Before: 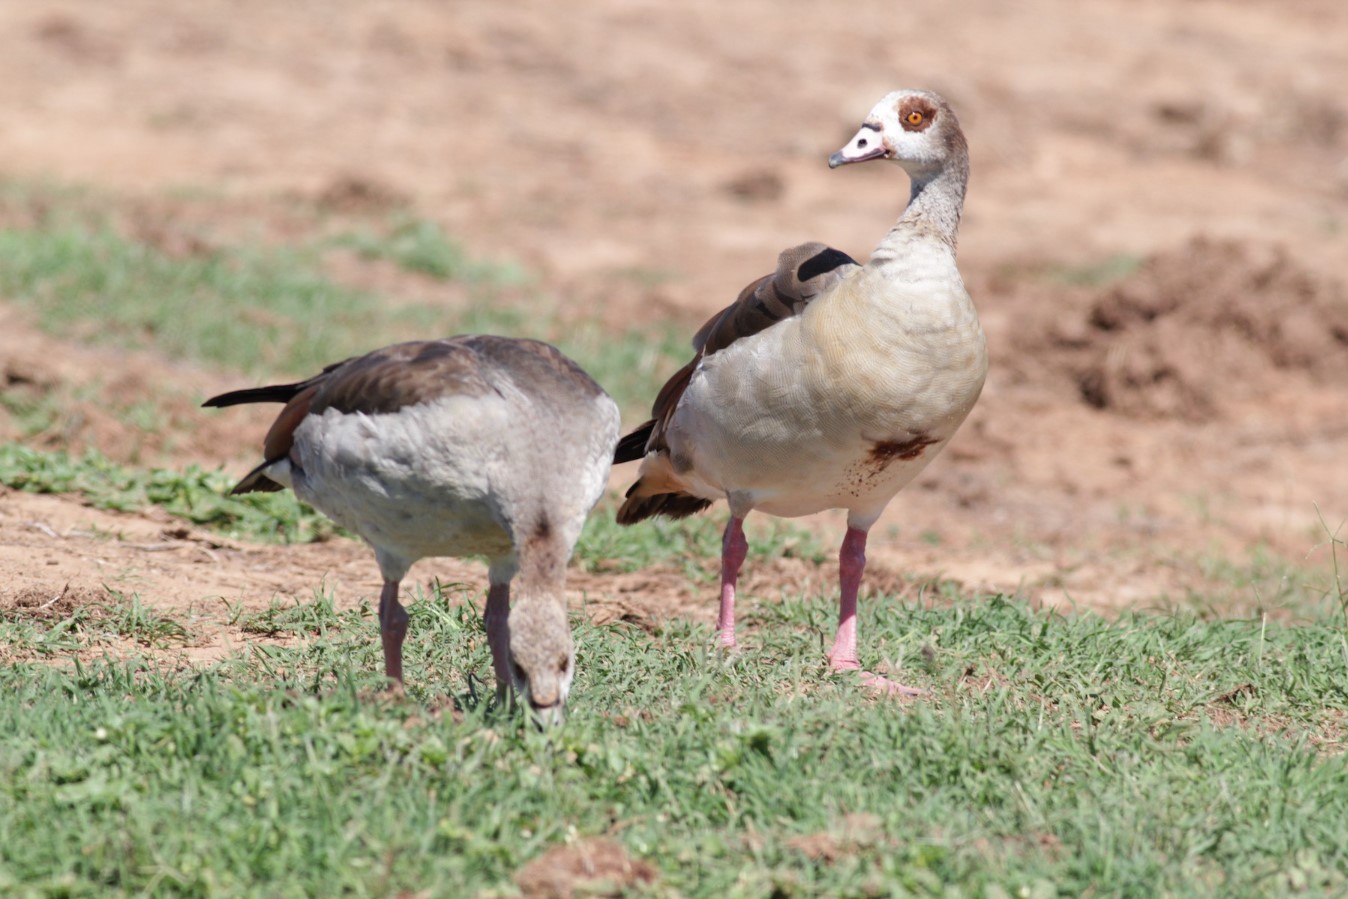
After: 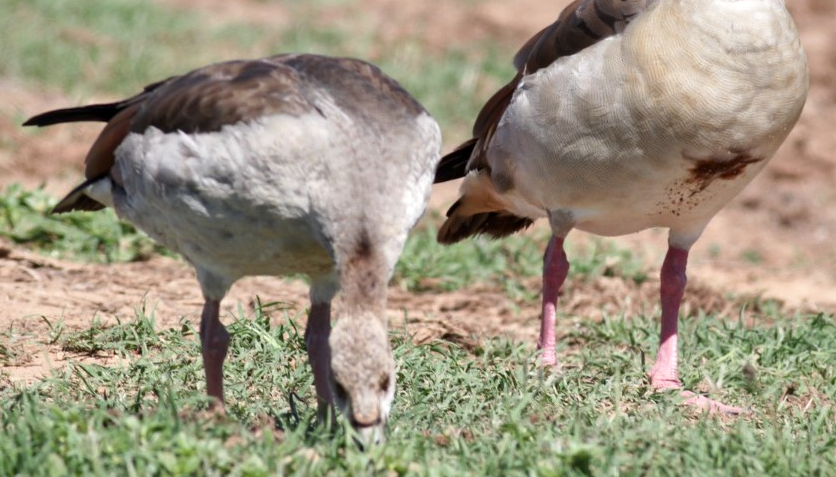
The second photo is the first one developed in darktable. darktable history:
local contrast: mode bilateral grid, contrast 20, coarseness 50, detail 150%, midtone range 0.2
crop: left 13.312%, top 31.28%, right 24.627%, bottom 15.582%
